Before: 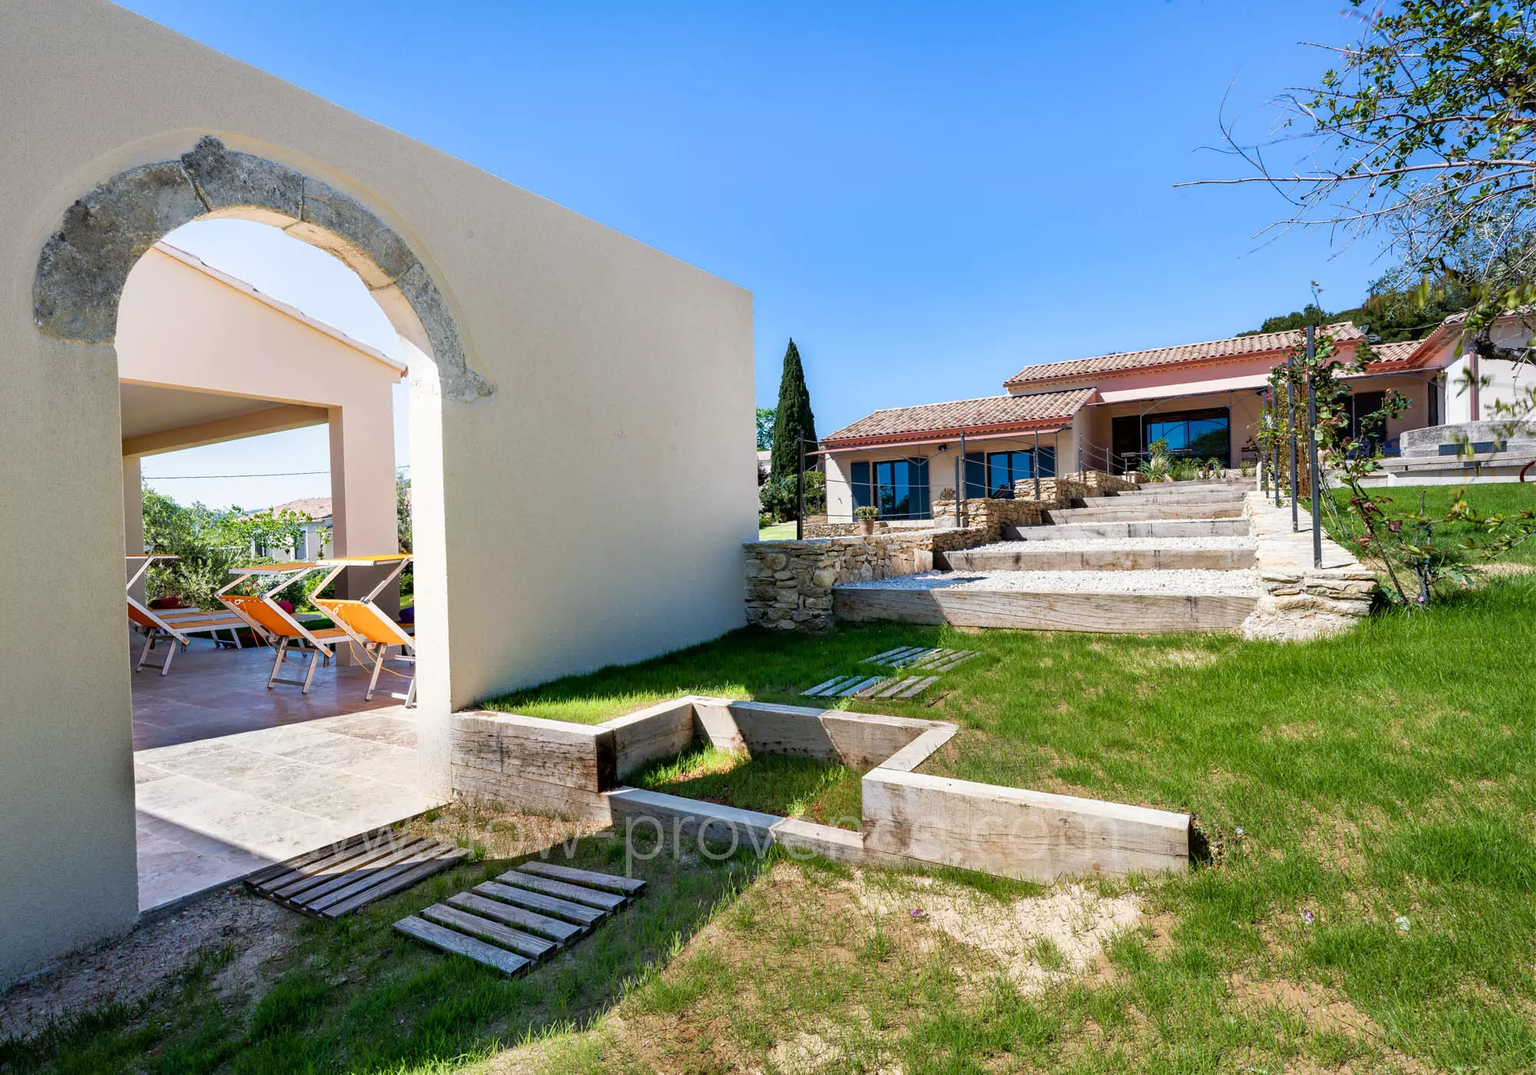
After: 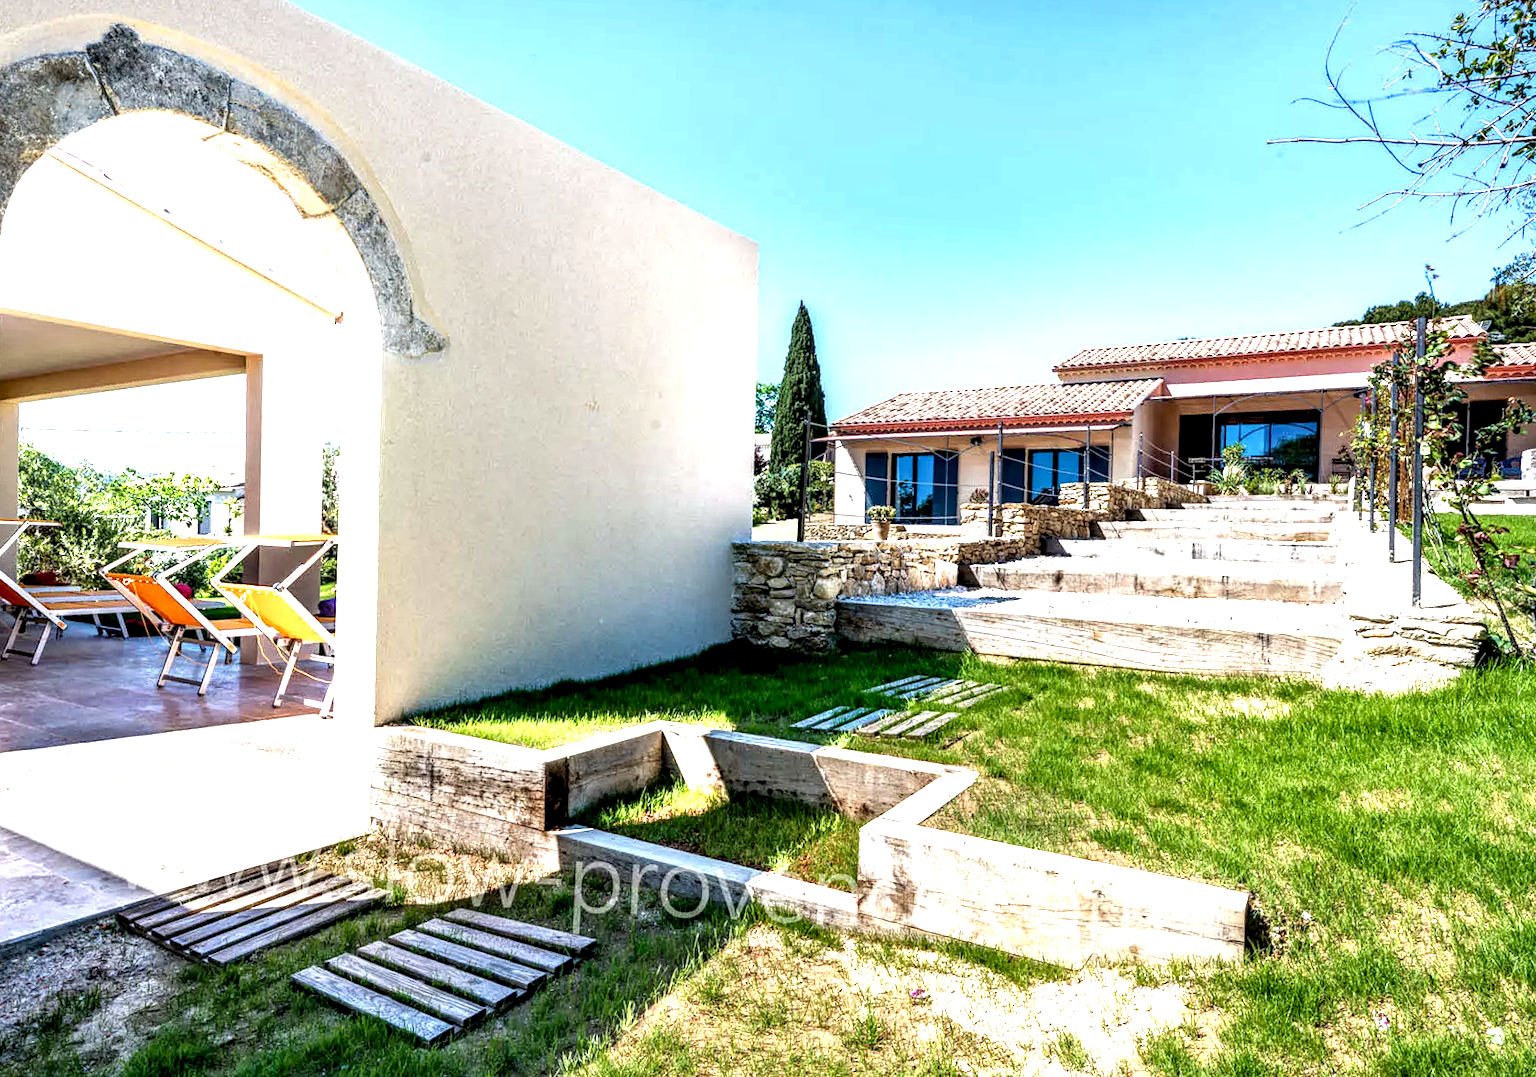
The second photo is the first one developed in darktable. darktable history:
local contrast: highlights 18%, detail 187%
crop and rotate: angle -2.93°, left 5.439%, top 5.185%, right 4.742%, bottom 4.739%
exposure: black level correction 0.001, exposure 1.043 EV, compensate highlight preservation false
